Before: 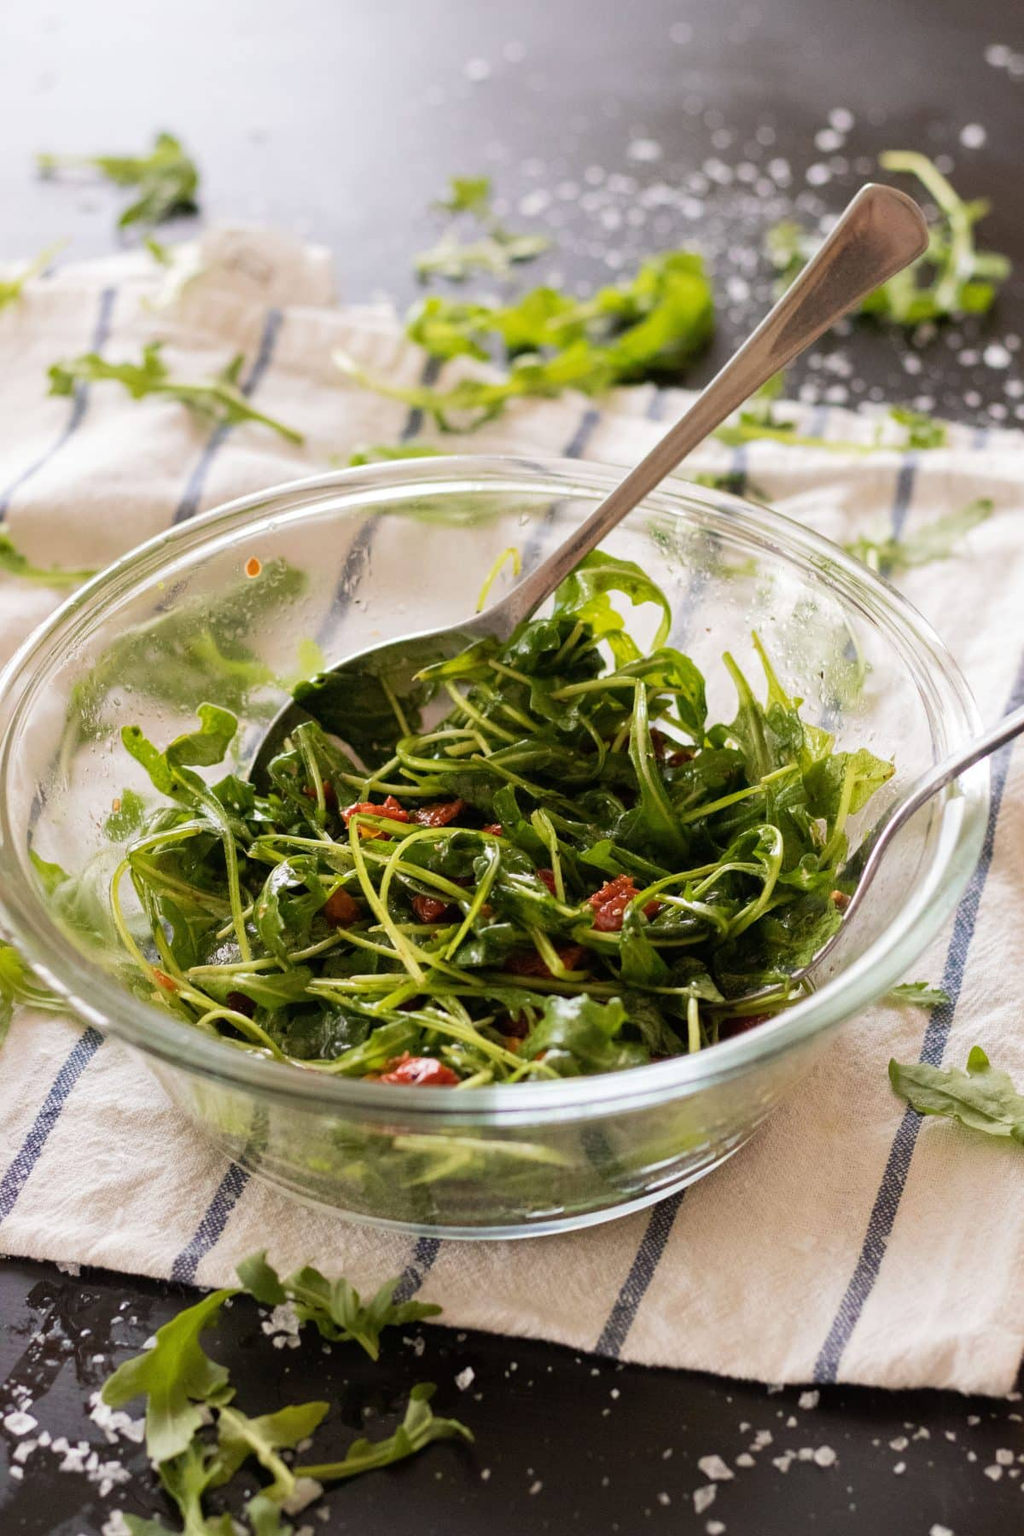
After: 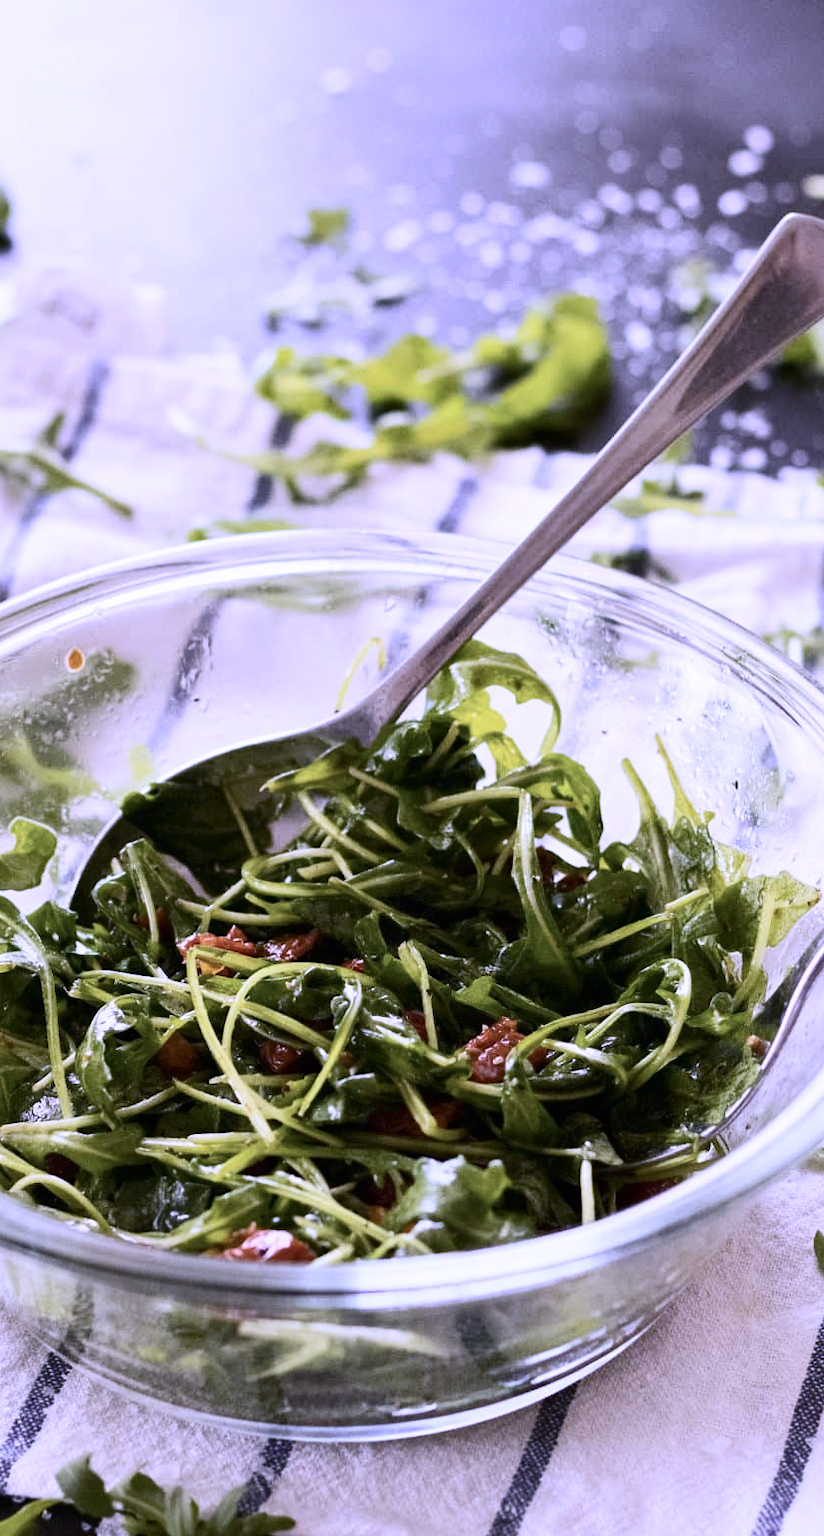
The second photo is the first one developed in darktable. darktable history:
crop: left 18.479%, right 12.2%, bottom 13.971%
contrast brightness saturation: contrast 0.25, saturation -0.31
shadows and highlights: shadows 32, highlights -32, soften with gaussian
white balance: red 0.98, blue 1.61
